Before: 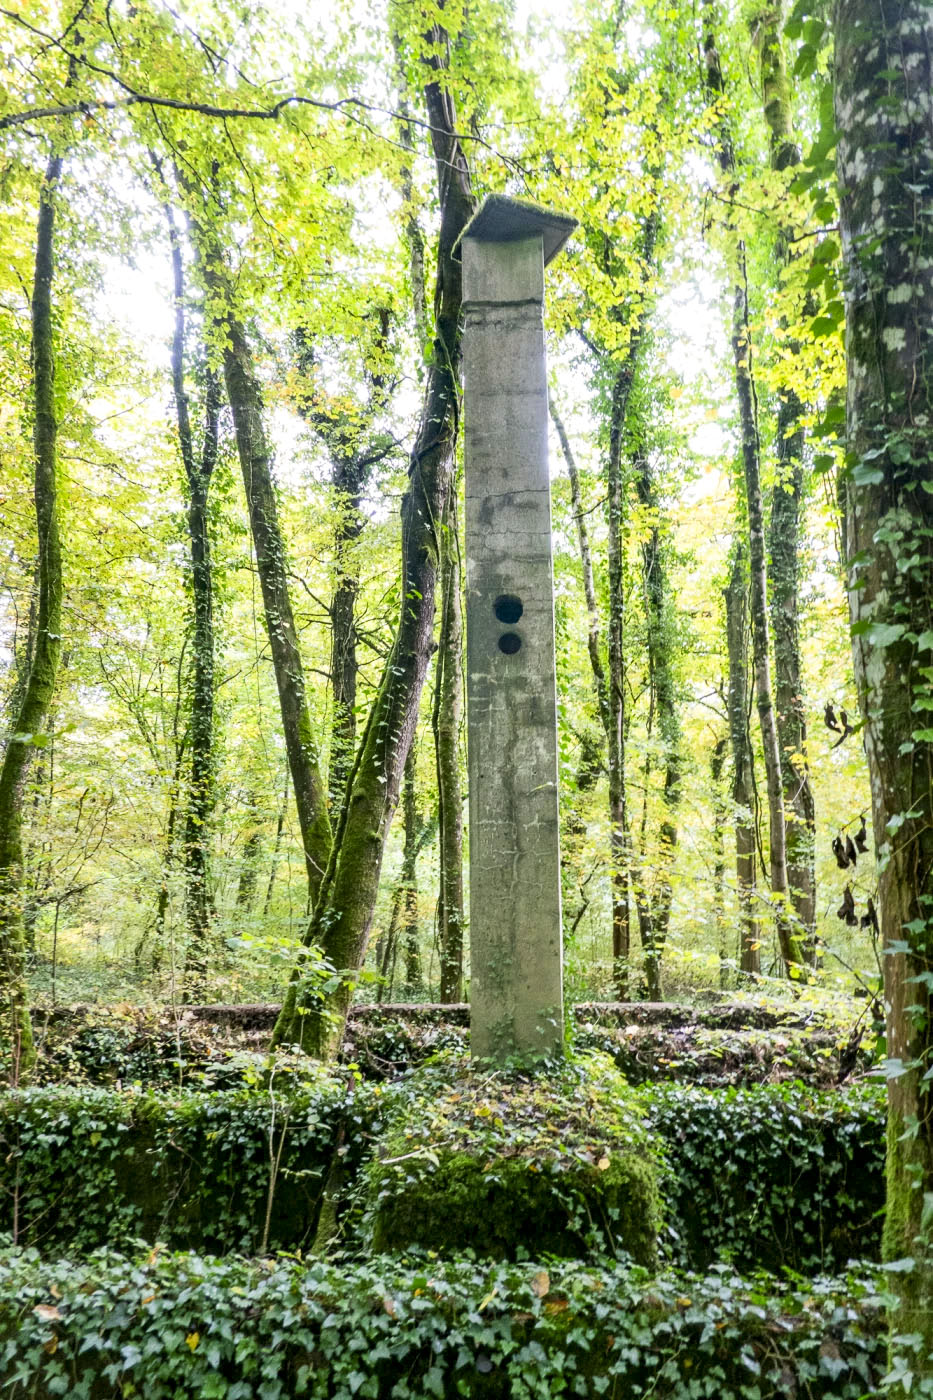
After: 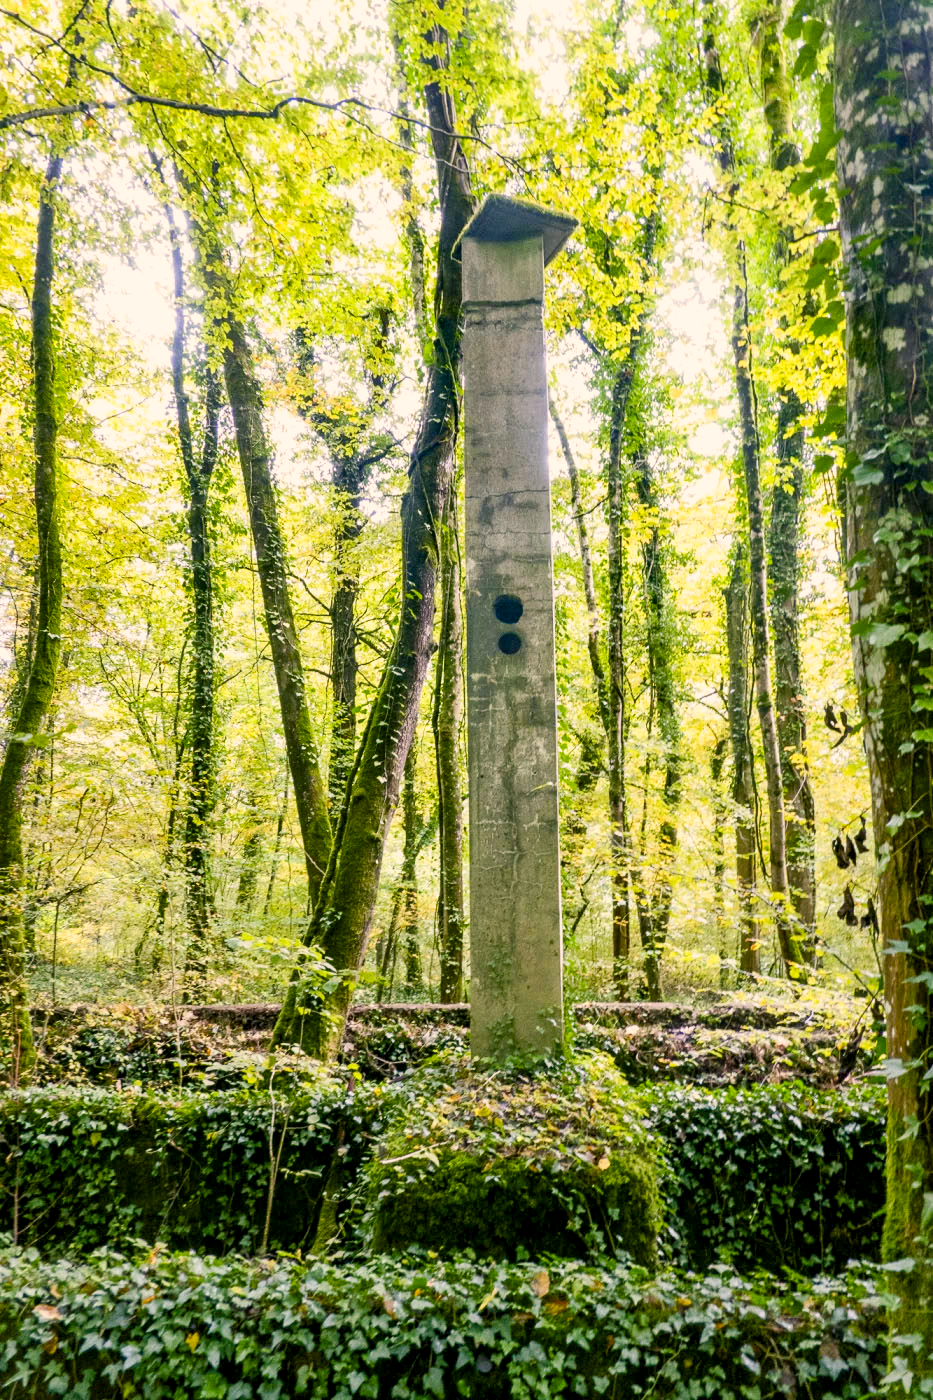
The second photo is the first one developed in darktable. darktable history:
color balance rgb: power › hue 75.19°, highlights gain › chroma 3.625%, highlights gain › hue 59.74°, perceptual saturation grading › global saturation 35.07%, perceptual saturation grading › highlights -29.955%, perceptual saturation grading › shadows 36.151%
exposure: black level correction 0.001, compensate exposure bias true, compensate highlight preservation false
